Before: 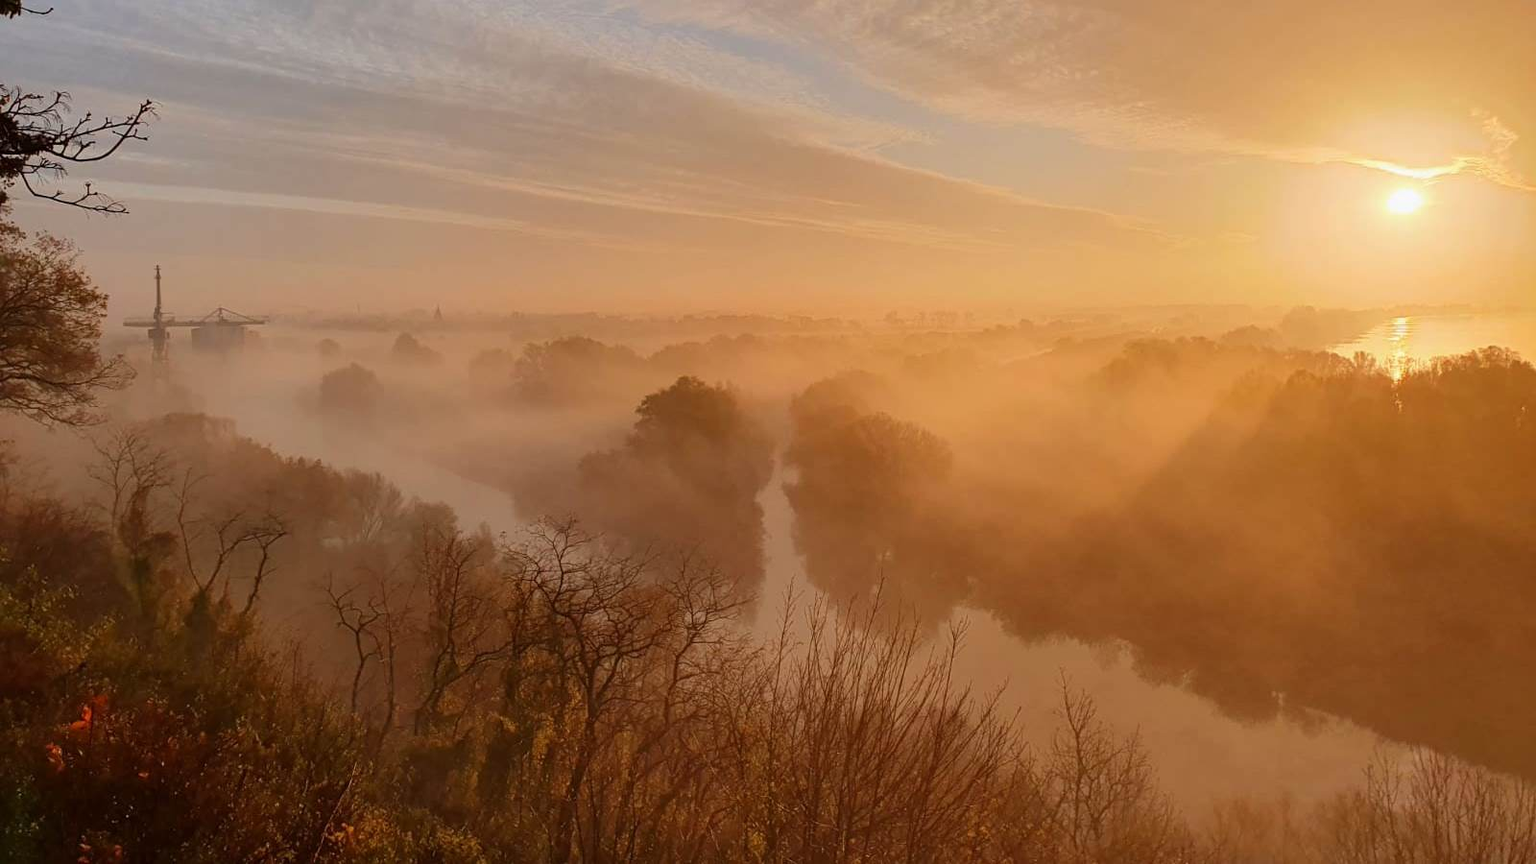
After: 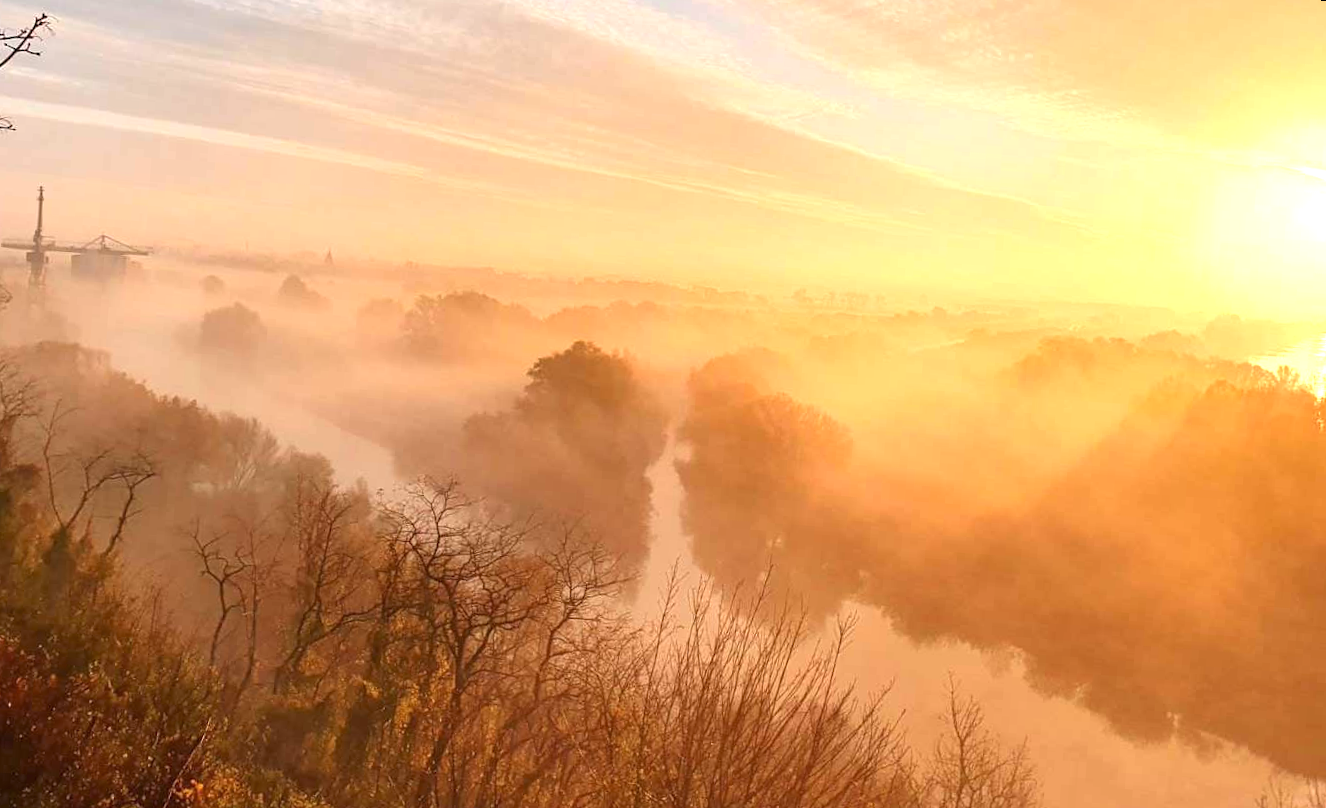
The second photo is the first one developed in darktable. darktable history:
exposure: black level correction 0, exposure 1.2 EV, compensate exposure bias true, compensate highlight preservation false
rotate and perspective: rotation 4.1°, automatic cropping off
crop and rotate: left 10.071%, top 10.071%, right 10.02%, bottom 10.02%
